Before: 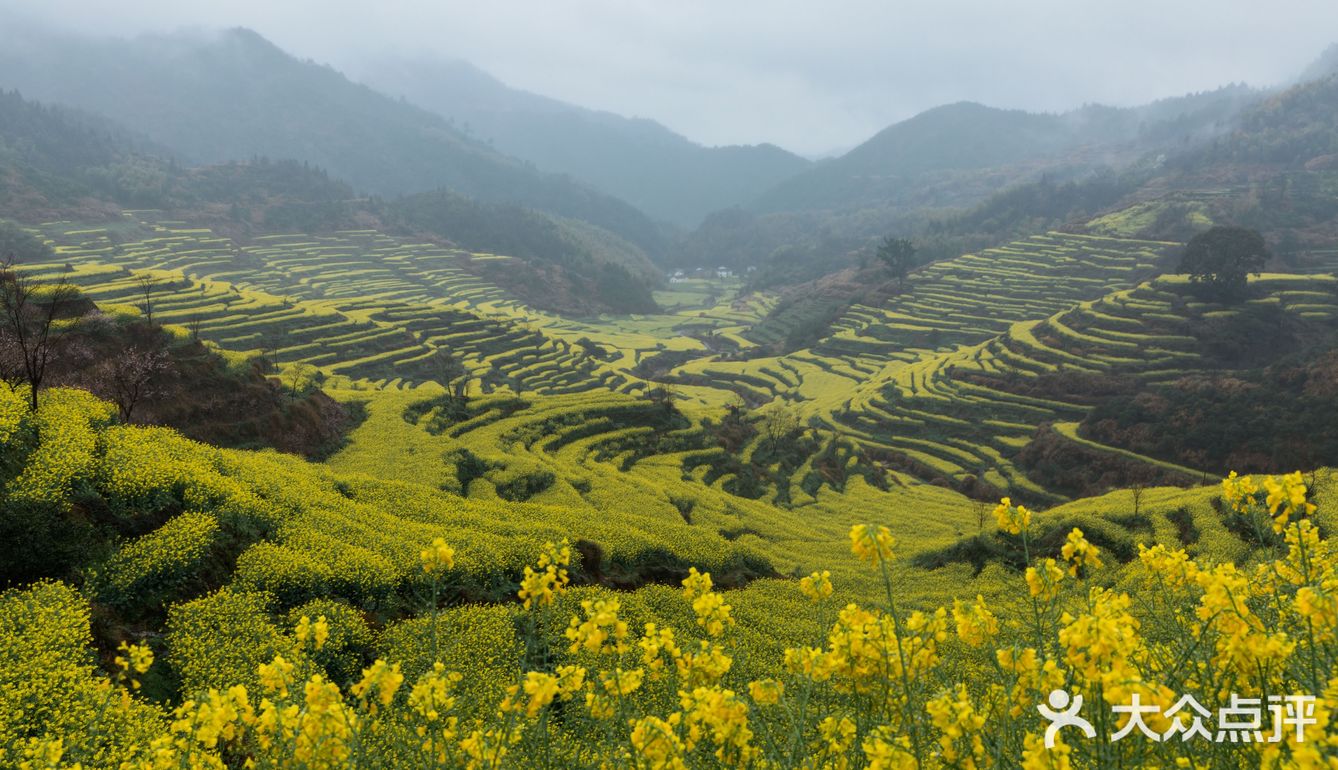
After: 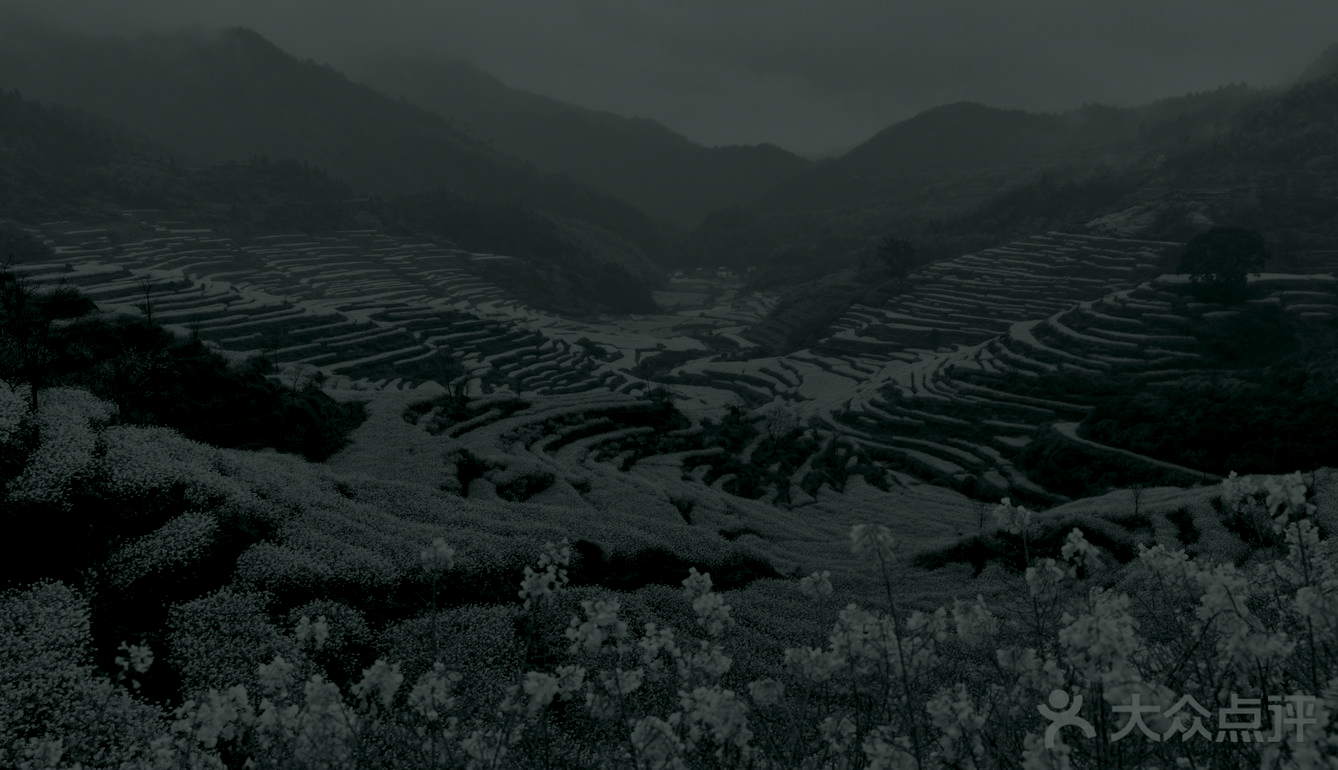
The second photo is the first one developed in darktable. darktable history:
contrast brightness saturation: contrast 0.06, brightness -0.01, saturation -0.23
colorize: hue 90°, saturation 19%, lightness 1.59%, version 1
shadows and highlights: low approximation 0.01, soften with gaussian
